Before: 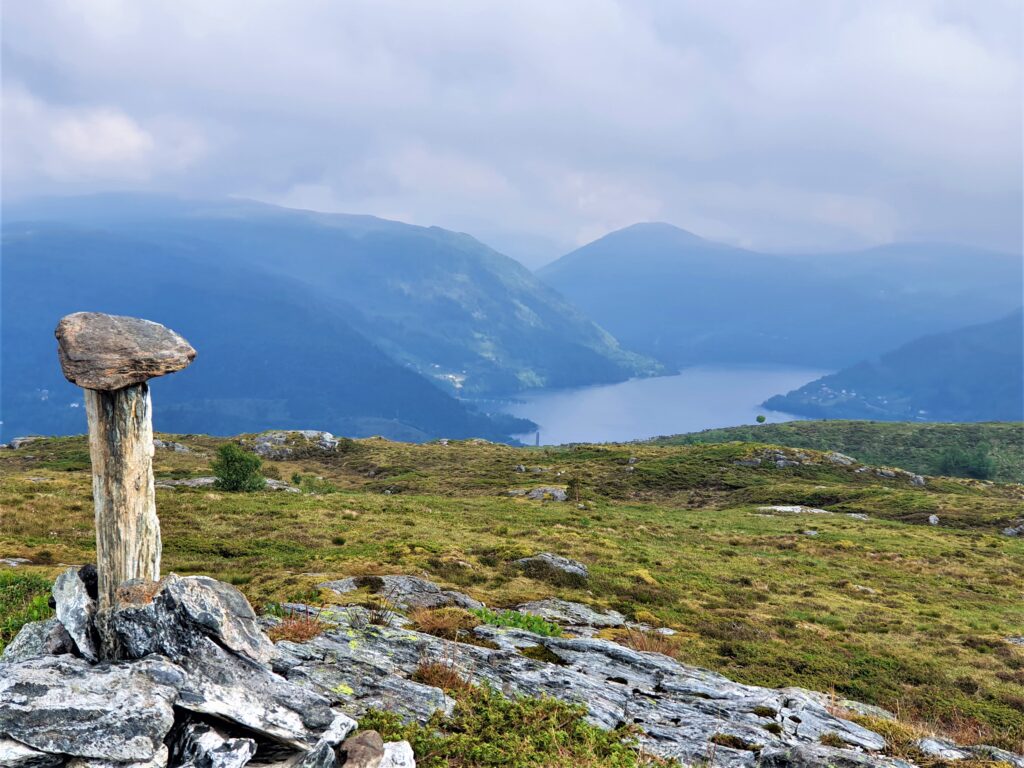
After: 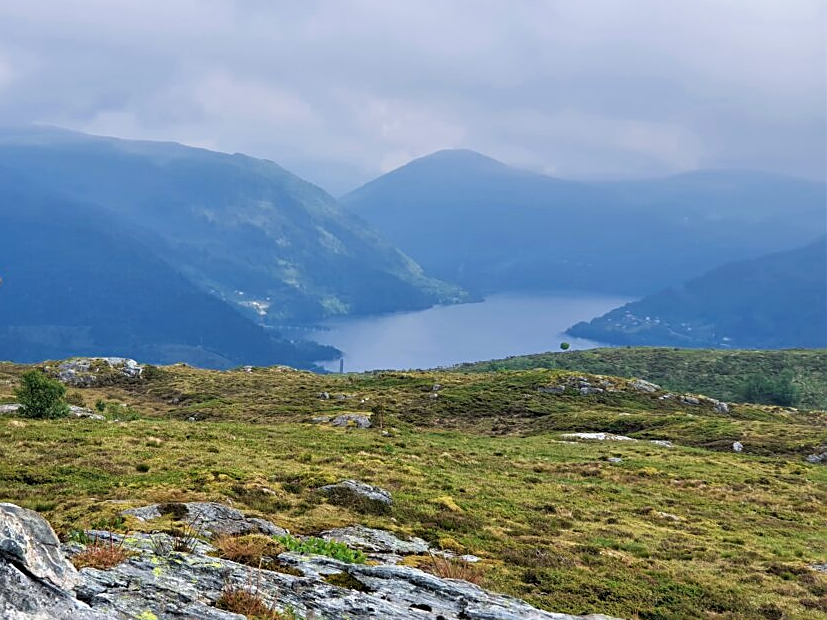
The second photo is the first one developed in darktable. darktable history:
crop: left 19.159%, top 9.58%, bottom 9.58%
sharpen: on, module defaults
color balance: on, module defaults
color zones: curves: ch0 [(0, 0.5) (0.143, 0.5) (0.286, 0.5) (0.429, 0.495) (0.571, 0.437) (0.714, 0.44) (0.857, 0.496) (1, 0.5)]
